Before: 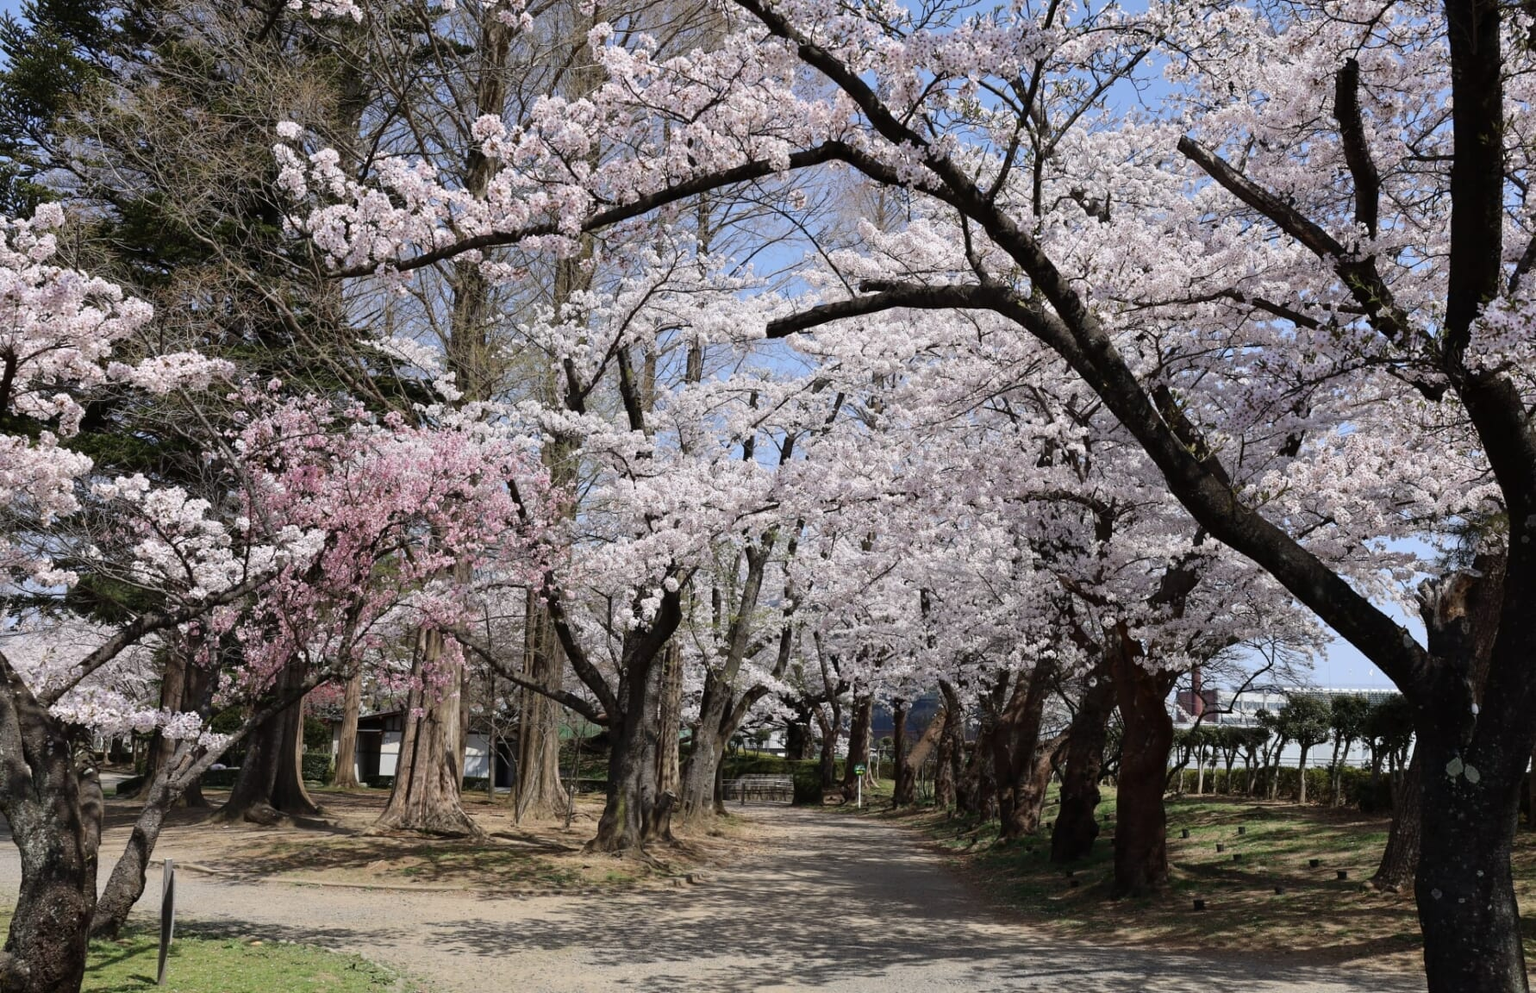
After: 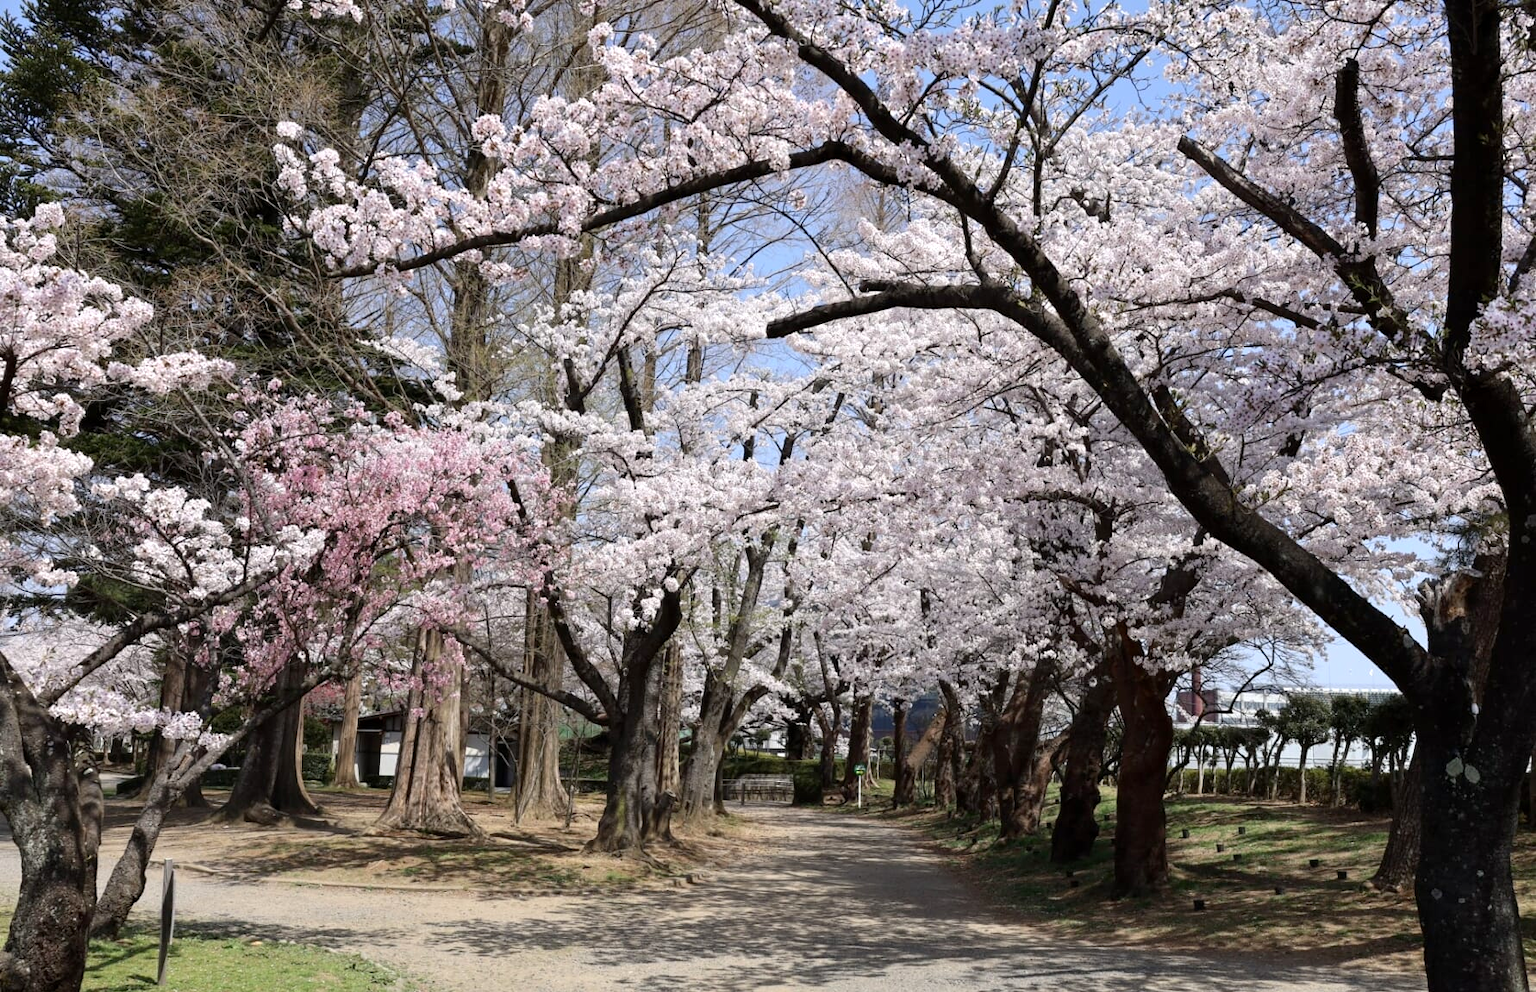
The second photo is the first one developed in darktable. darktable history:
exposure: black level correction 0.001, exposure 0.298 EV, compensate highlight preservation false
